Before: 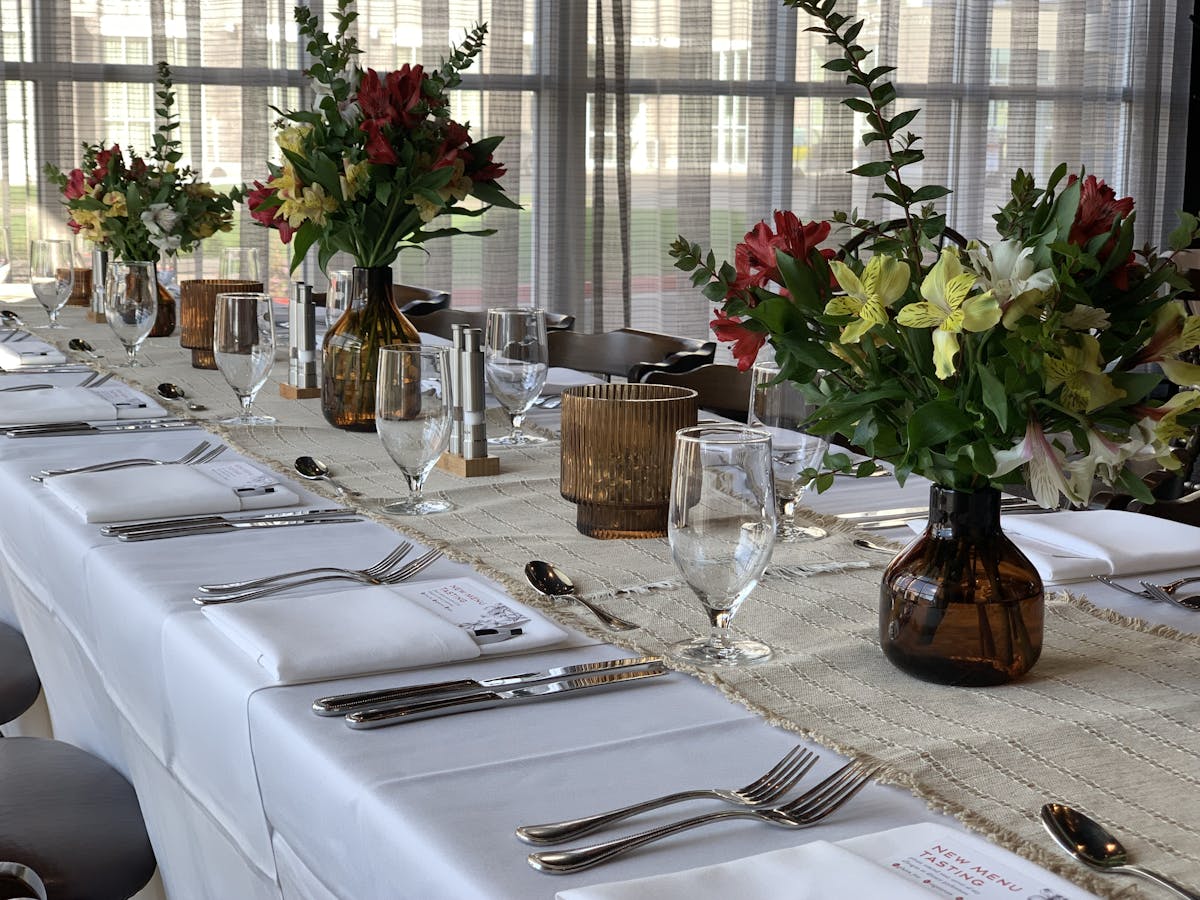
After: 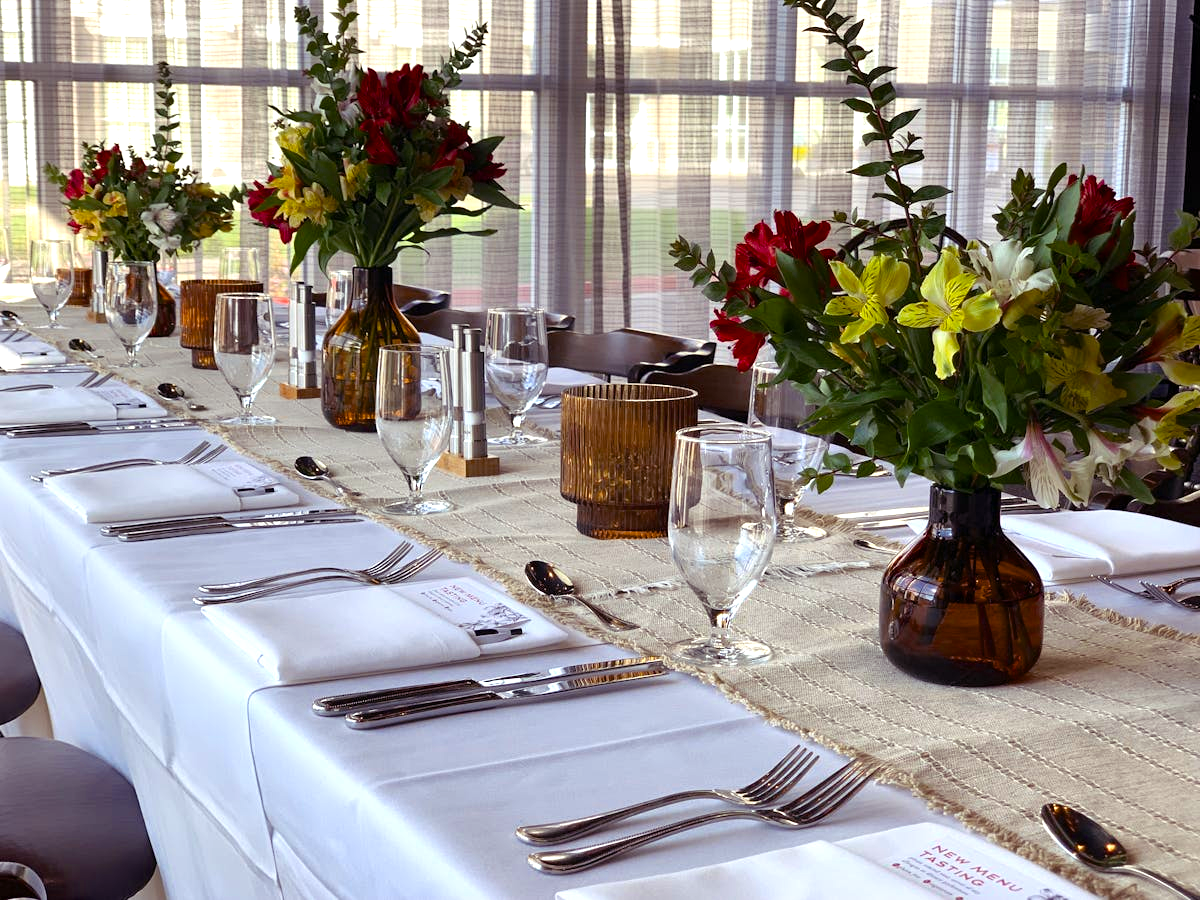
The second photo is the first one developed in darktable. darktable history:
color balance rgb: shadows lift › chroma 6.278%, shadows lift › hue 304.27°, linear chroma grading › global chroma 5.79%, perceptual saturation grading › global saturation 29.607%, perceptual brilliance grading › global brilliance 25.246%, global vibrance 7.342%, saturation formula JzAzBz (2021)
